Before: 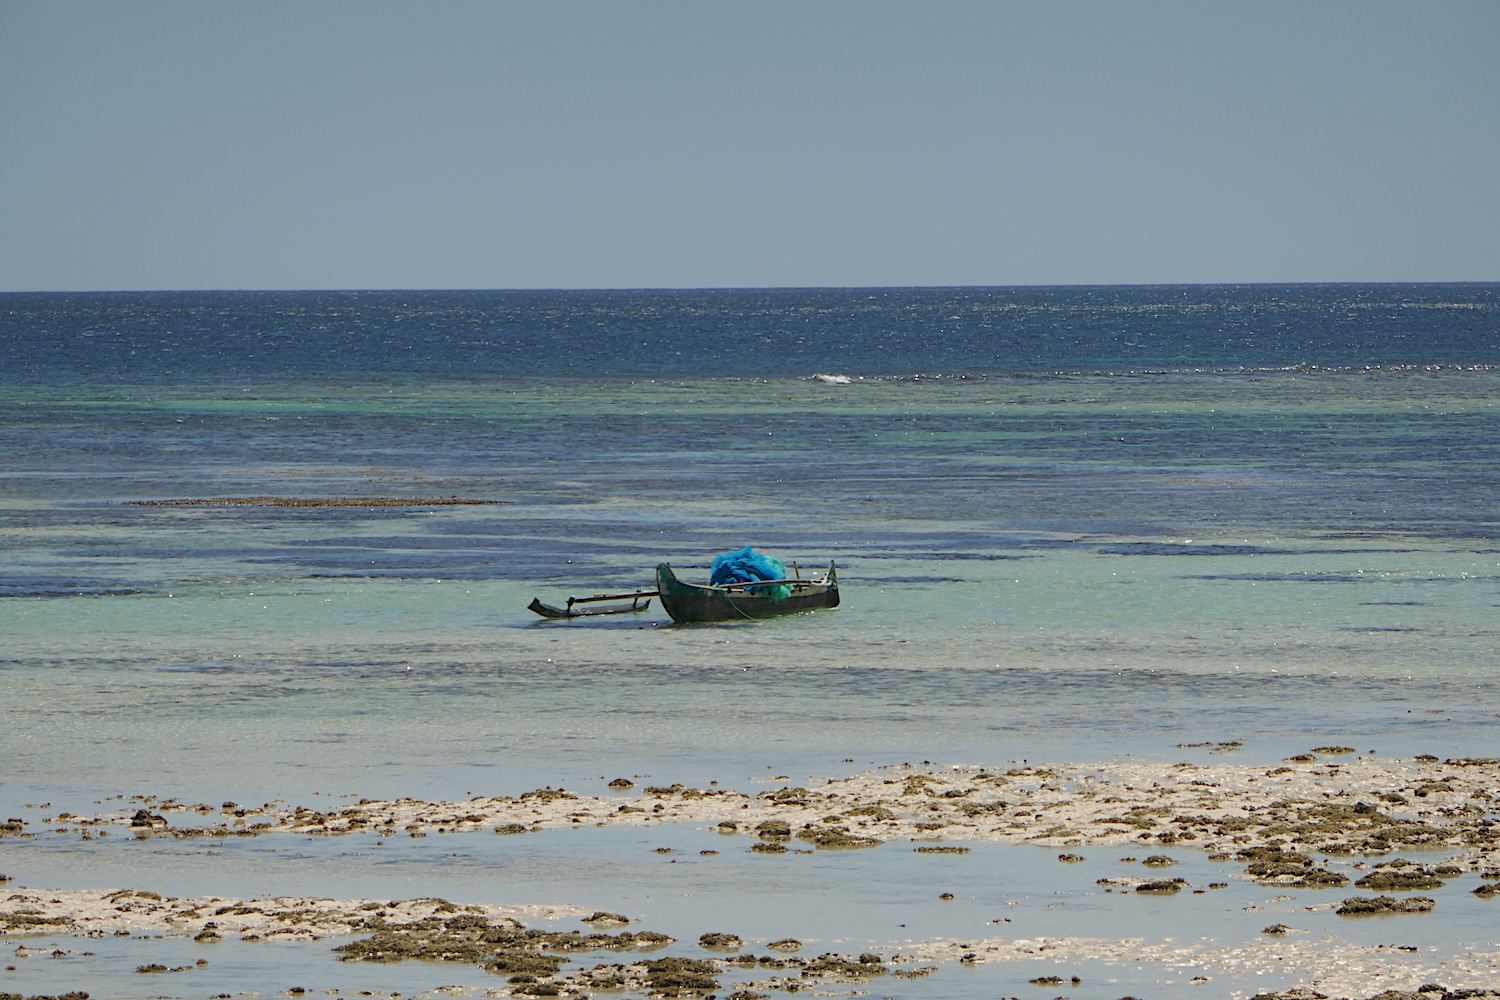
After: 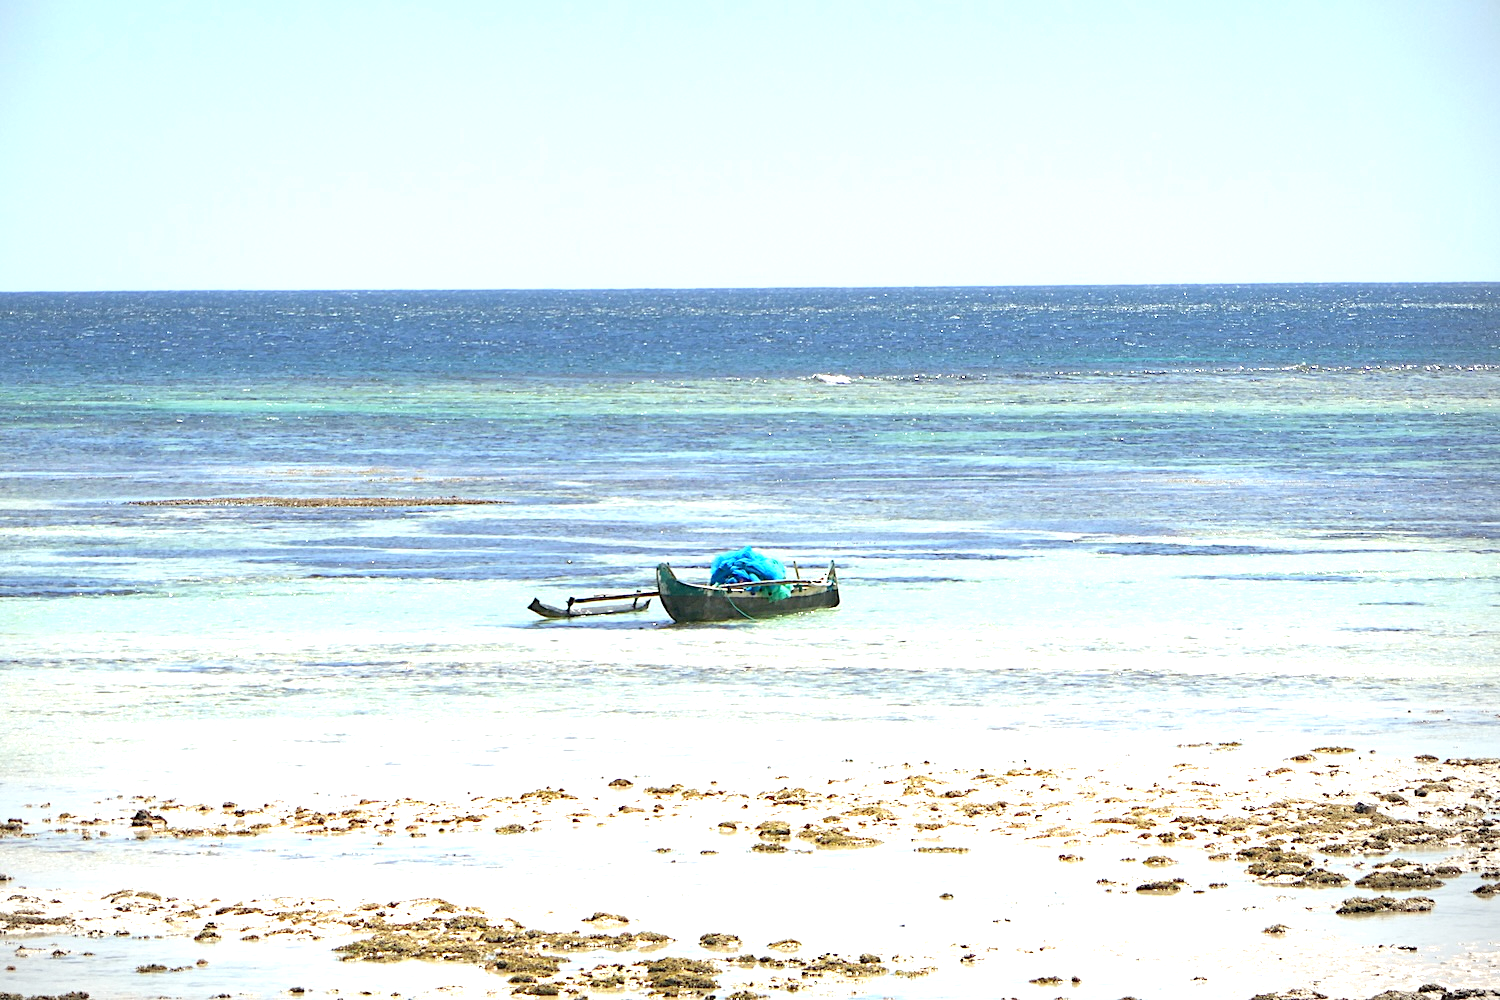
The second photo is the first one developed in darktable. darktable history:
exposure: black level correction 0.001, exposure 1.85 EV, compensate highlight preservation false
vignetting: fall-off start 92.41%, center (-0.054, -0.355)
